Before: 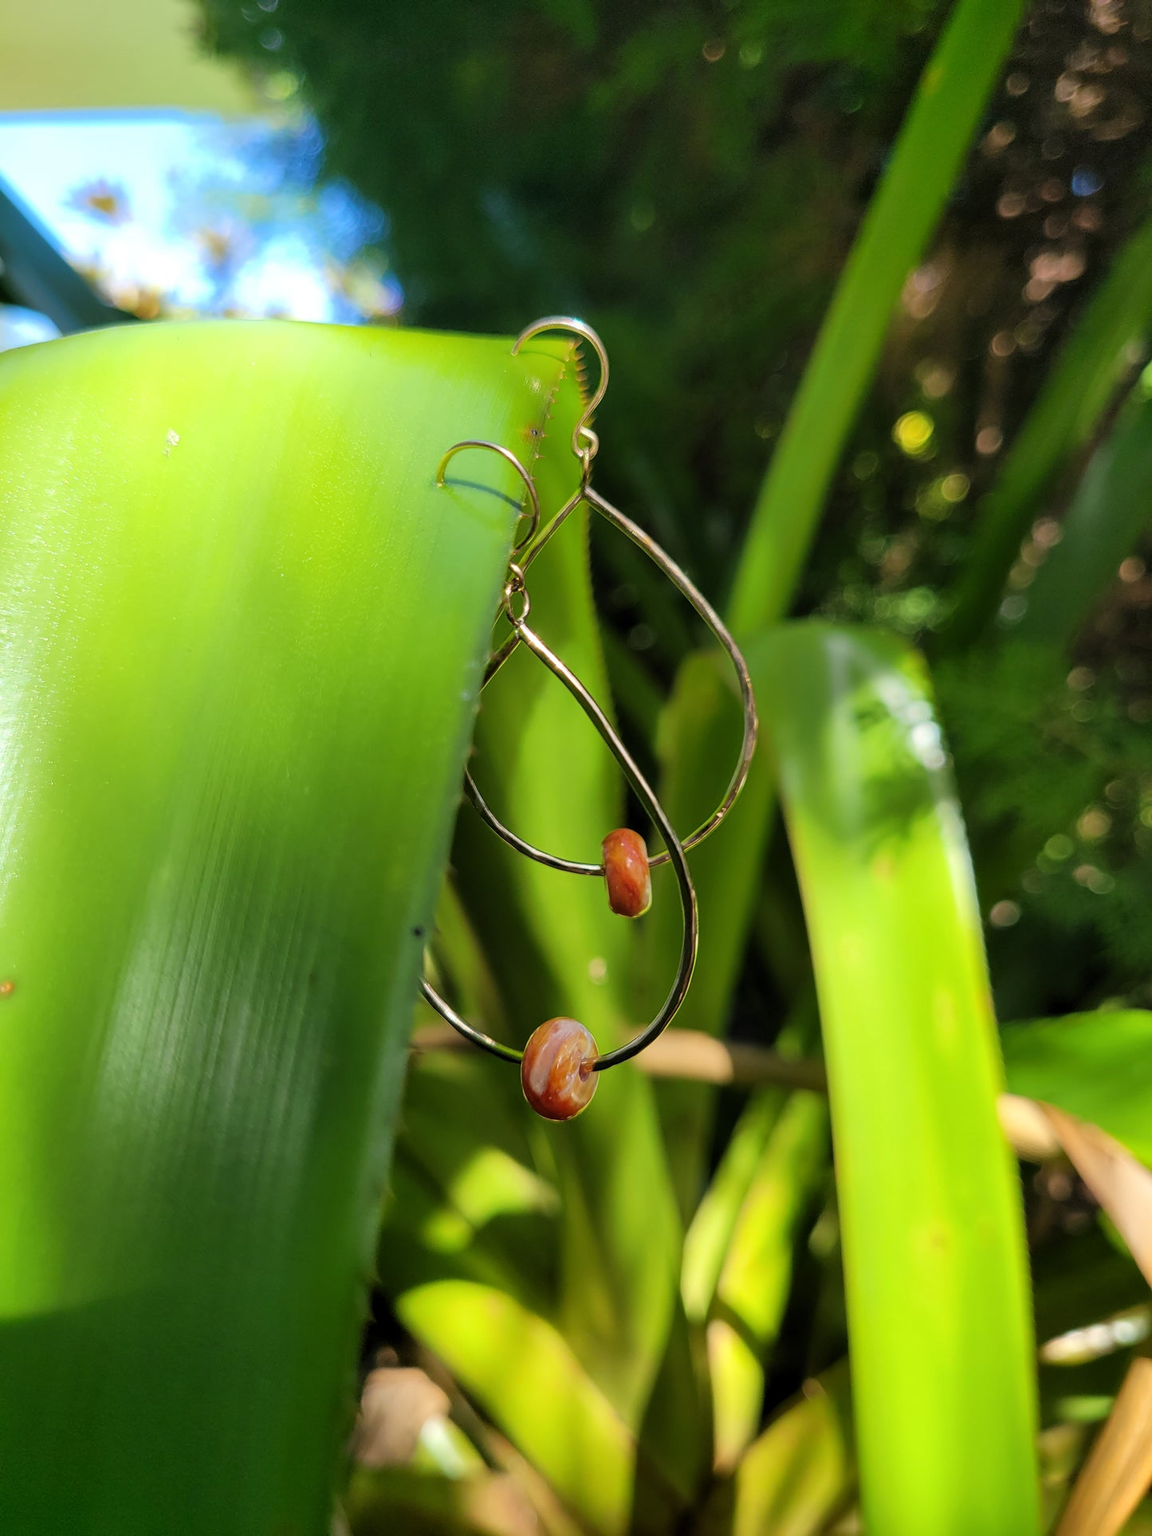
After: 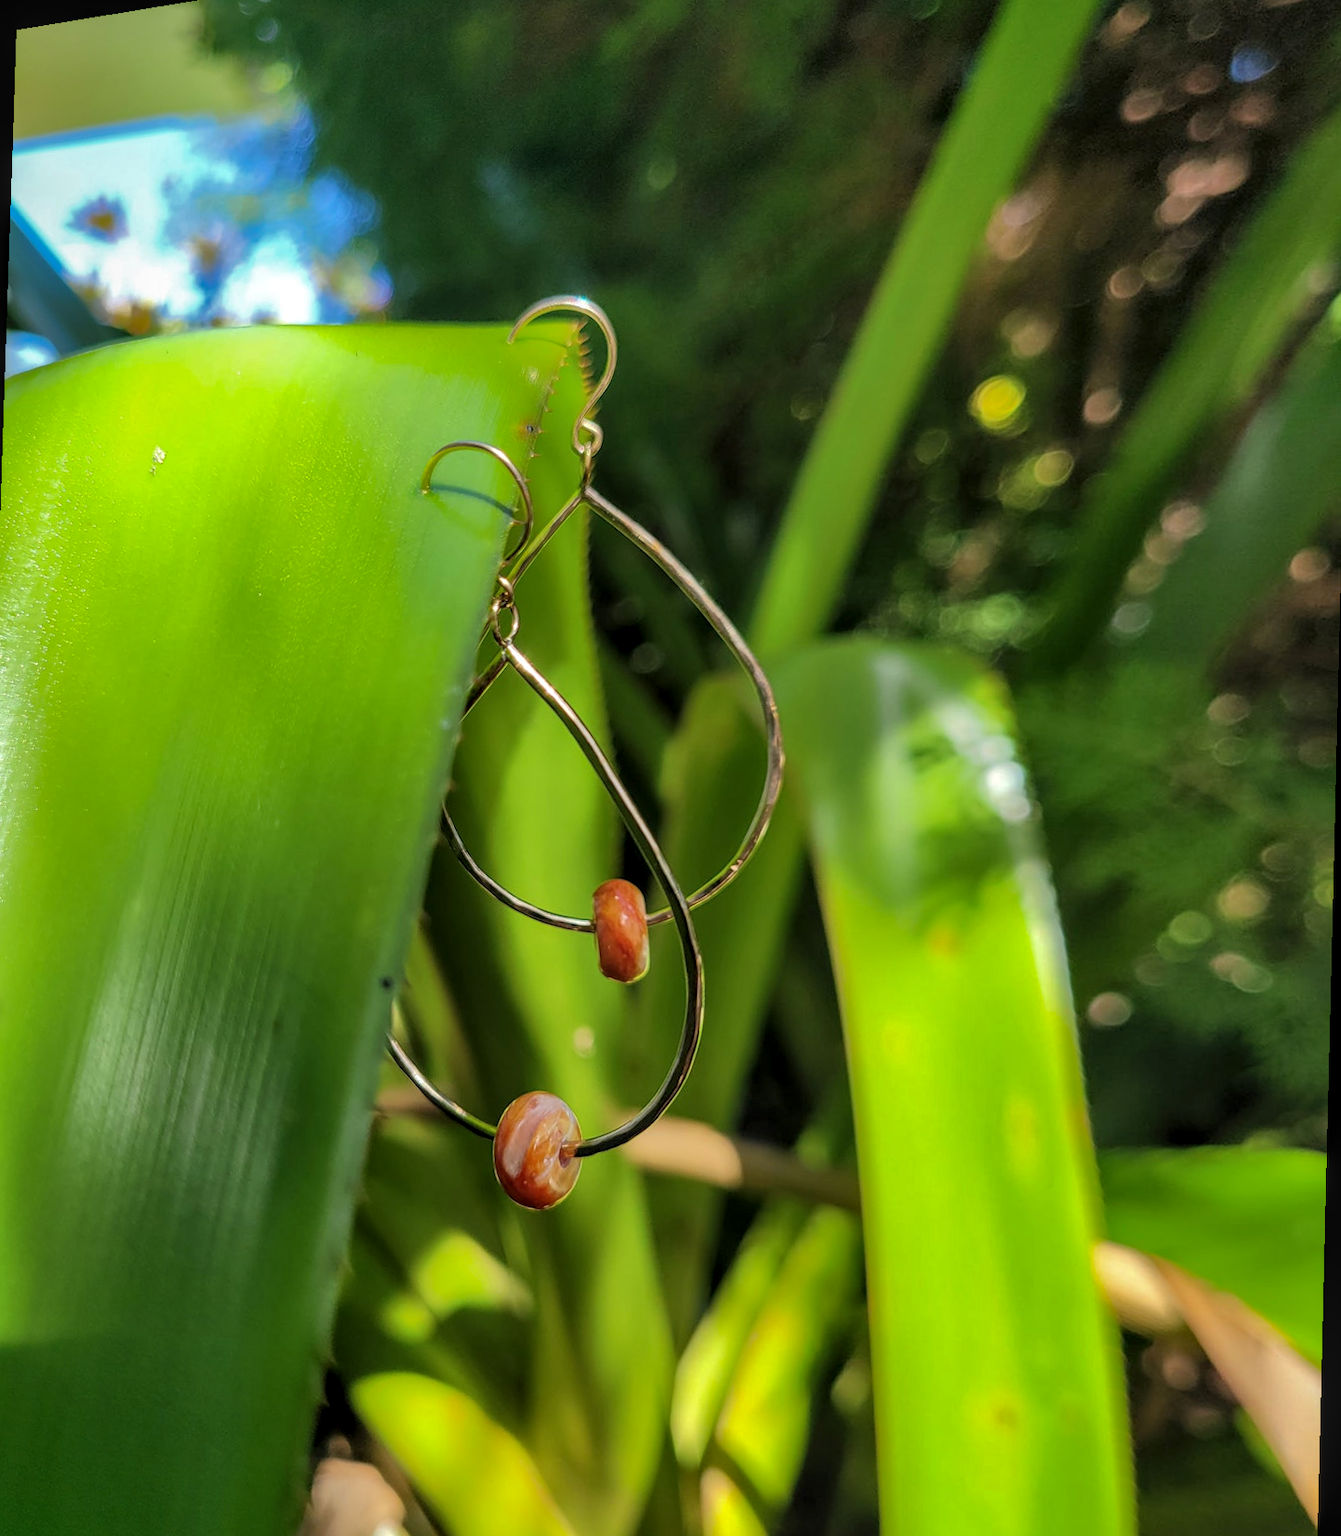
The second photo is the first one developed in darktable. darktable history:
shadows and highlights: shadows 40, highlights -60
local contrast: on, module defaults
rotate and perspective: rotation 1.69°, lens shift (vertical) -0.023, lens shift (horizontal) -0.291, crop left 0.025, crop right 0.988, crop top 0.092, crop bottom 0.842
